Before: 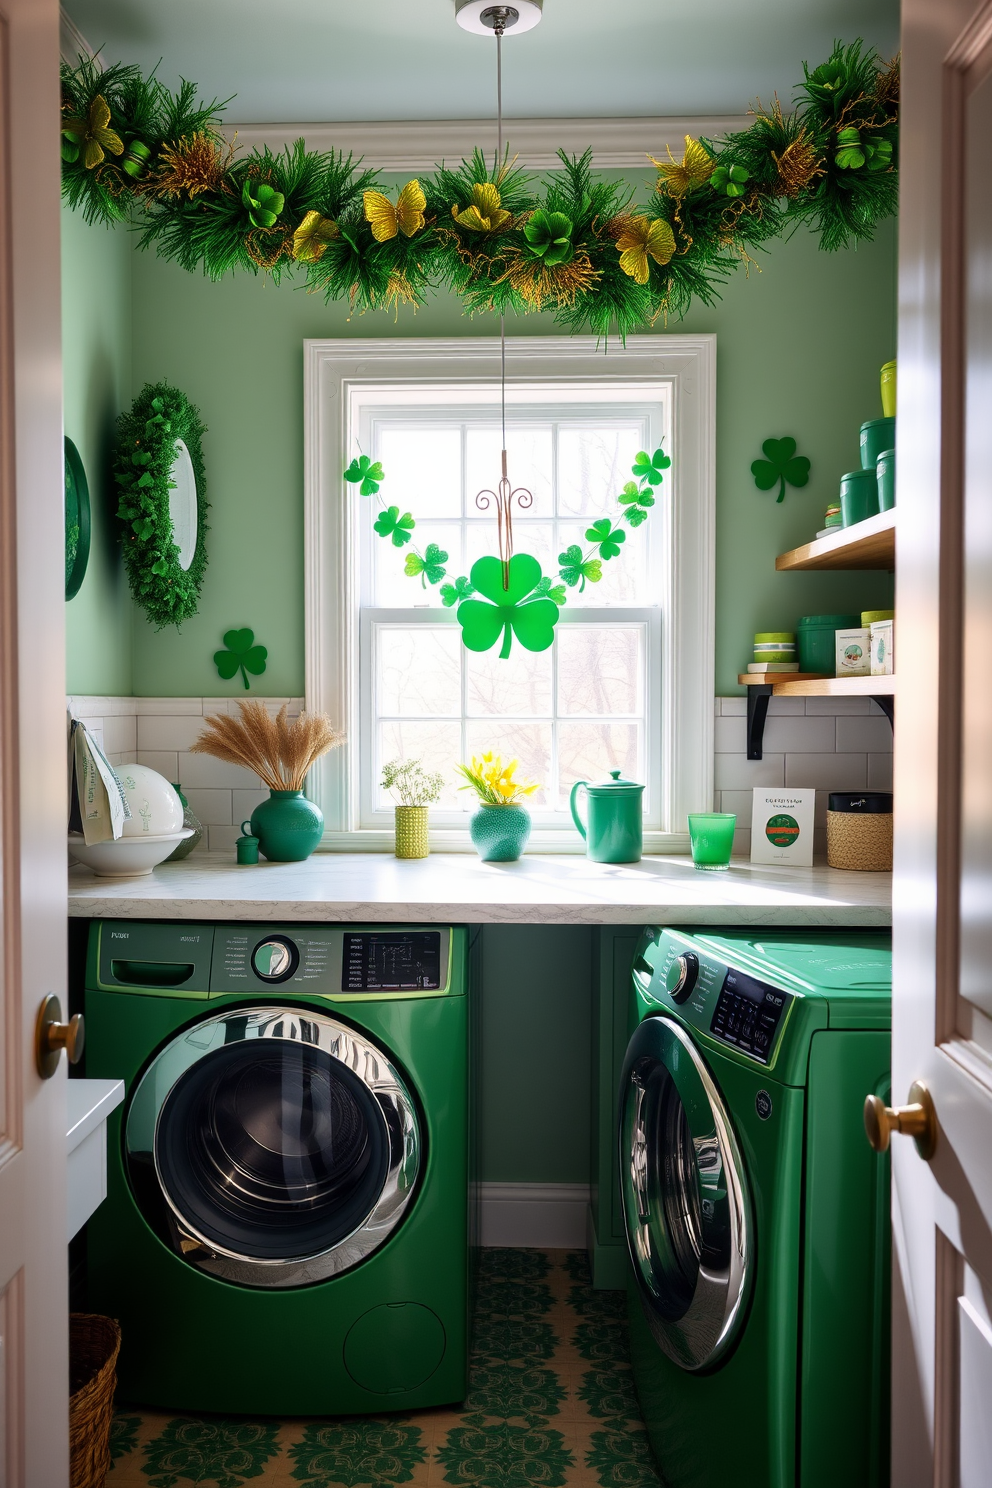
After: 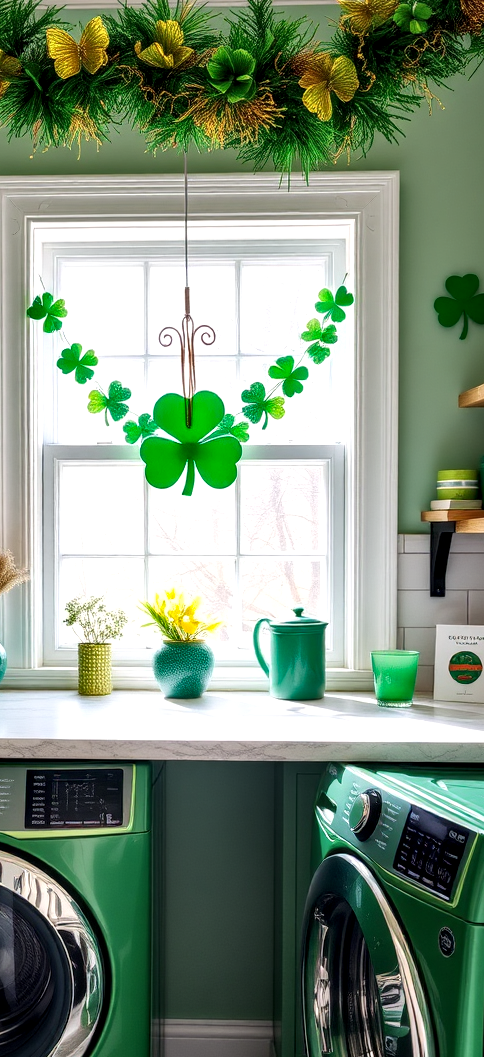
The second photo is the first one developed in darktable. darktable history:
local contrast: shadows 91%, midtone range 0.494
color balance rgb: perceptual saturation grading › global saturation 0.14%
shadows and highlights: shadows 48.07, highlights -42.54, soften with gaussian
crop: left 32.002%, top 10.978%, right 18.471%, bottom 17.586%
levels: levels [0, 0.476, 0.951]
